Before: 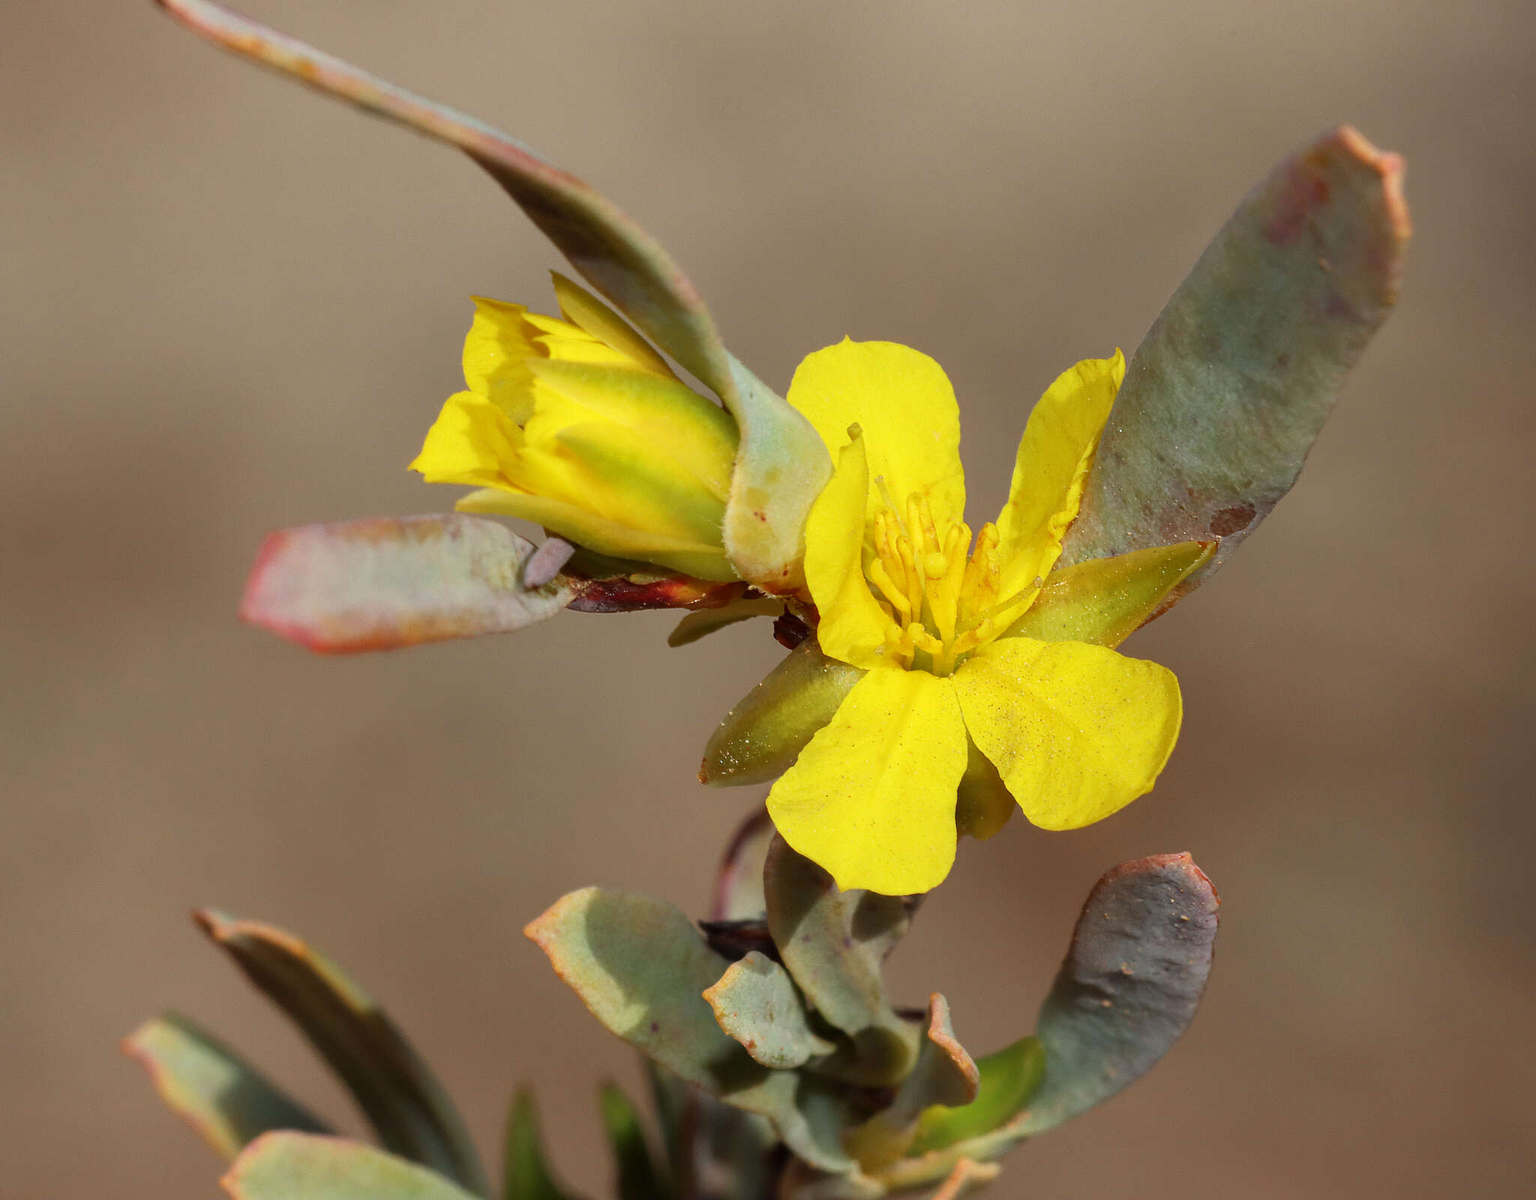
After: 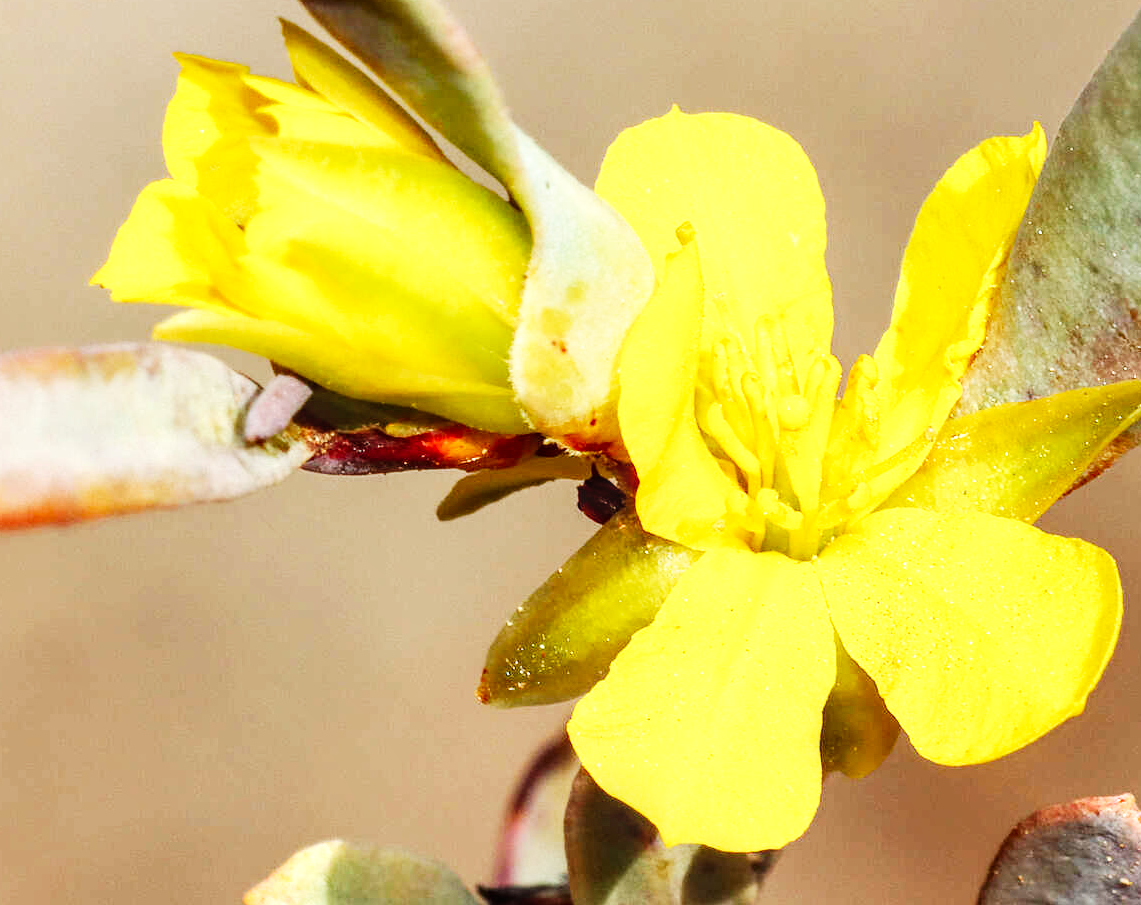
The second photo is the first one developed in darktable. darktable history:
local contrast: on, module defaults
base curve: curves: ch0 [(0, 0) (0.007, 0.004) (0.027, 0.03) (0.046, 0.07) (0.207, 0.54) (0.442, 0.872) (0.673, 0.972) (1, 1)], preserve colors none
crop and rotate: left 22.208%, top 21.474%, right 22.077%, bottom 21.93%
